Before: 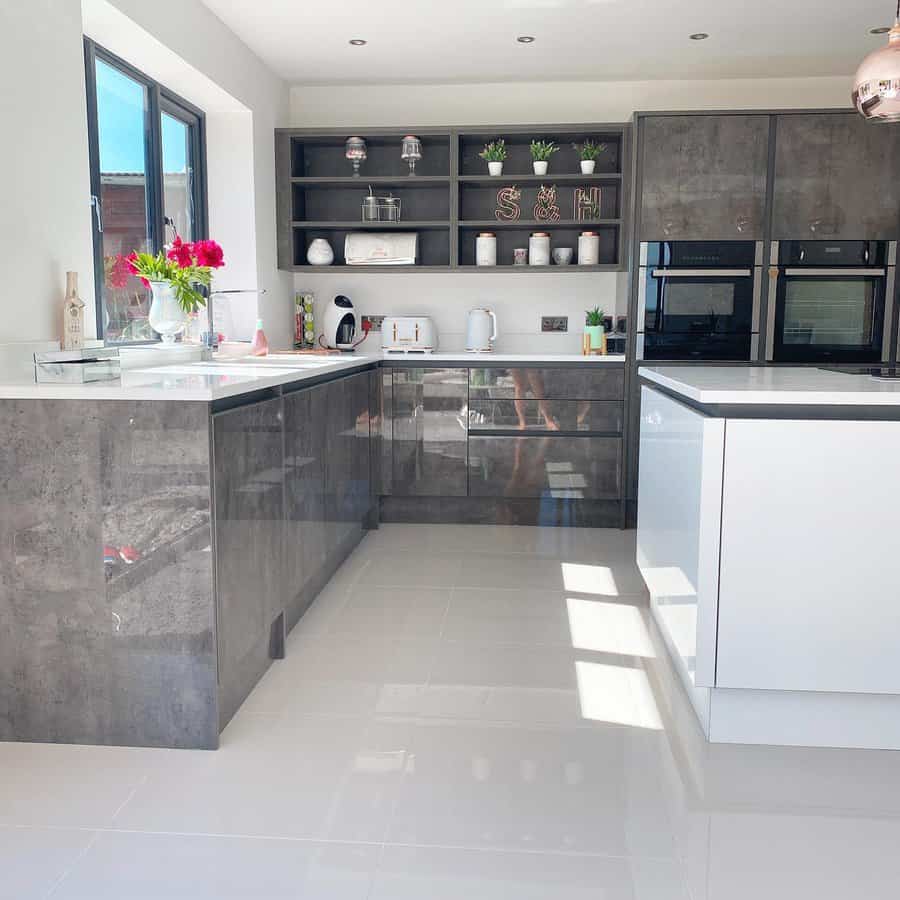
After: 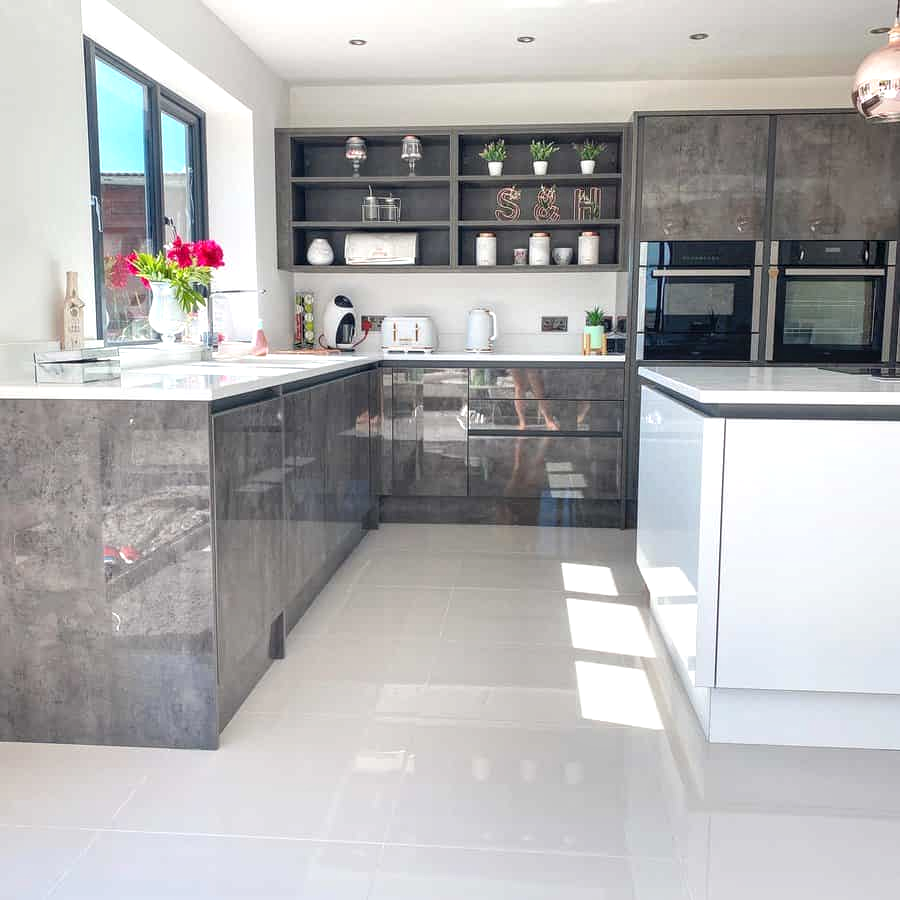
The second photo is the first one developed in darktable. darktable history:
exposure: exposure 0.296 EV, compensate exposure bias true, compensate highlight preservation false
local contrast: on, module defaults
